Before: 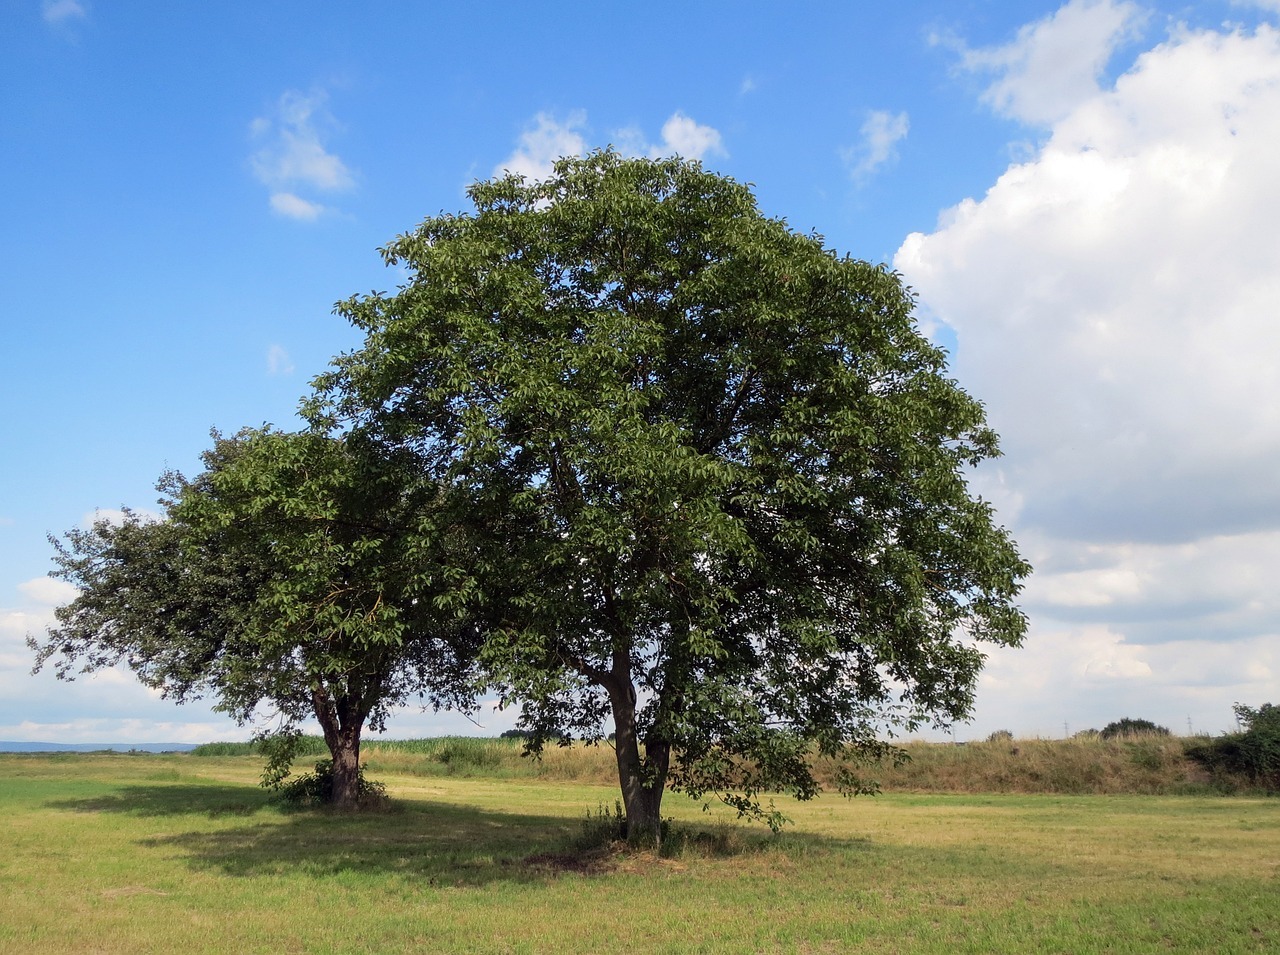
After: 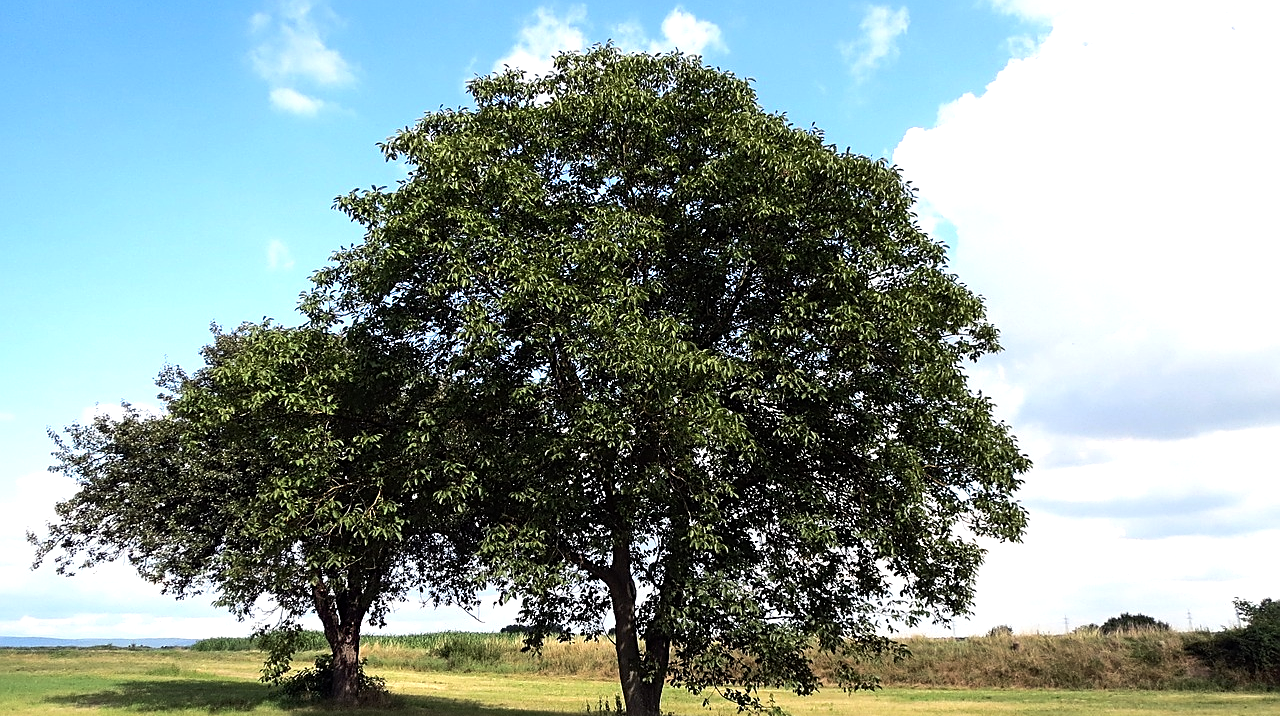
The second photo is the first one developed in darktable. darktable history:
sharpen: on, module defaults
tone equalizer: -8 EV -0.75 EV, -7 EV -0.7 EV, -6 EV -0.6 EV, -5 EV -0.4 EV, -3 EV 0.4 EV, -2 EV 0.6 EV, -1 EV 0.7 EV, +0 EV 0.75 EV, edges refinement/feathering 500, mask exposure compensation -1.57 EV, preserve details no
levels: levels [0, 0.492, 0.984]
crop: top 11.038%, bottom 13.962%
